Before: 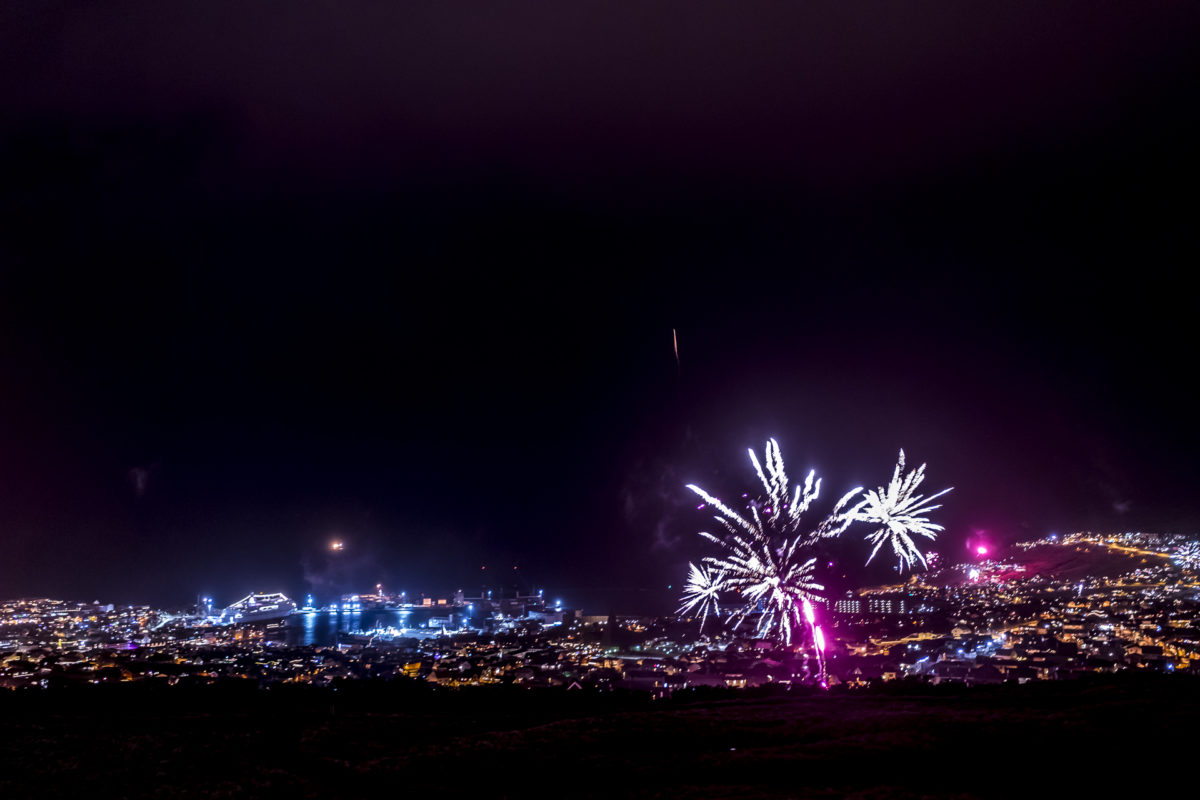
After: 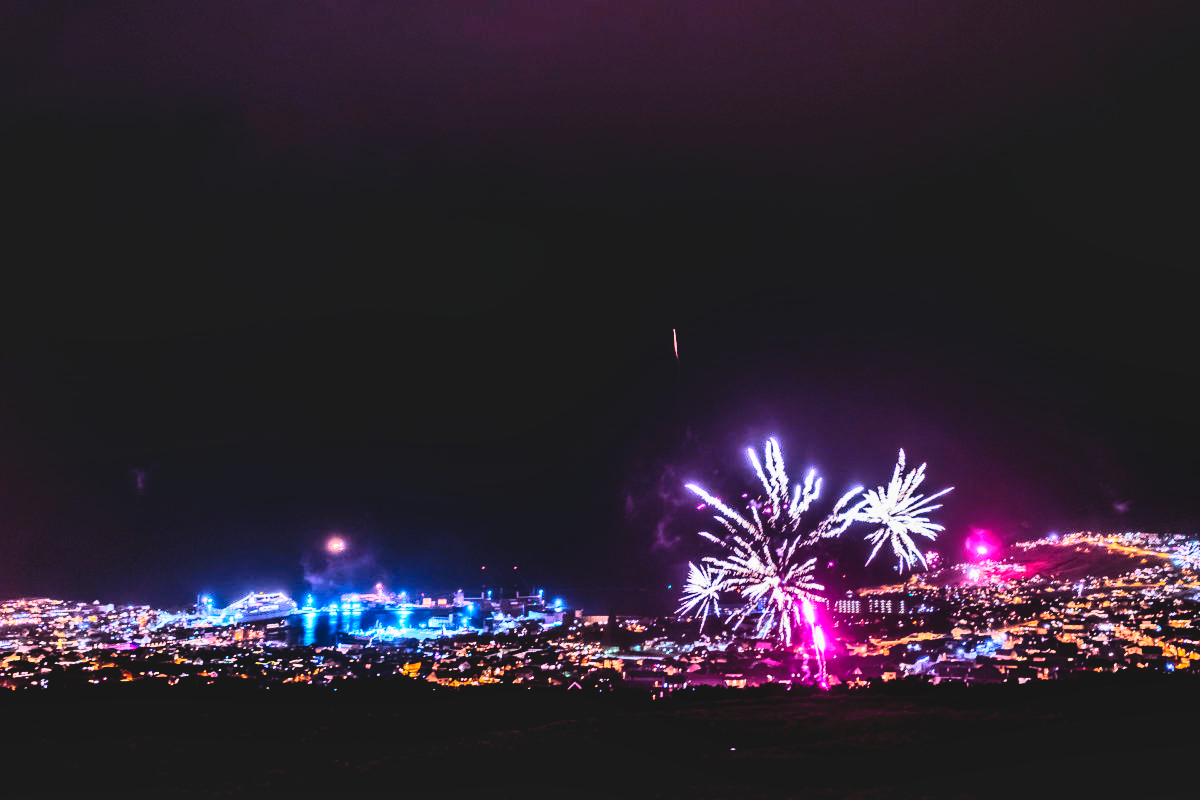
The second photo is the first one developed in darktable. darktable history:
tone curve: curves: ch0 [(0, 0.039) (0.104, 0.103) (0.273, 0.267) (0.448, 0.487) (0.704, 0.761) (0.886, 0.922) (0.994, 0.971)]; ch1 [(0, 0) (0.335, 0.298) (0.446, 0.413) (0.485, 0.487) (0.515, 0.503) (0.566, 0.563) (0.641, 0.655) (1, 1)]; ch2 [(0, 0) (0.314, 0.301) (0.421, 0.411) (0.502, 0.494) (0.528, 0.54) (0.557, 0.559) (0.612, 0.605) (0.722, 0.686) (1, 1)], preserve colors none
exposure: compensate highlight preservation false
shadows and highlights: shadows 61.1, soften with gaussian
haze removal: compatibility mode true, adaptive false
